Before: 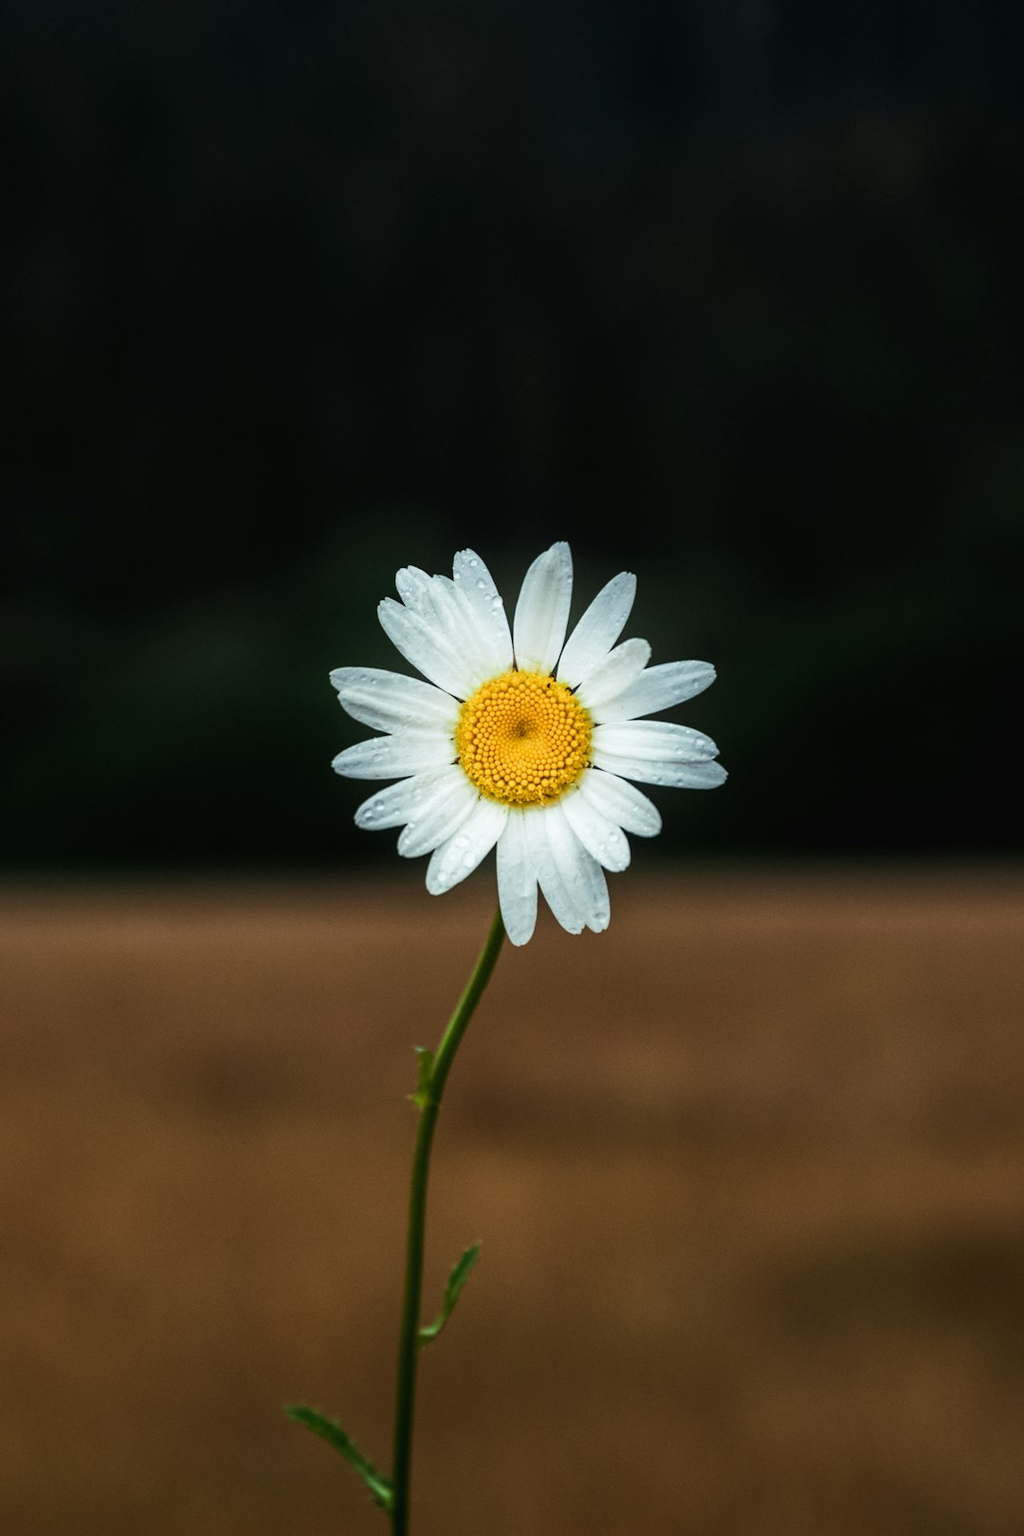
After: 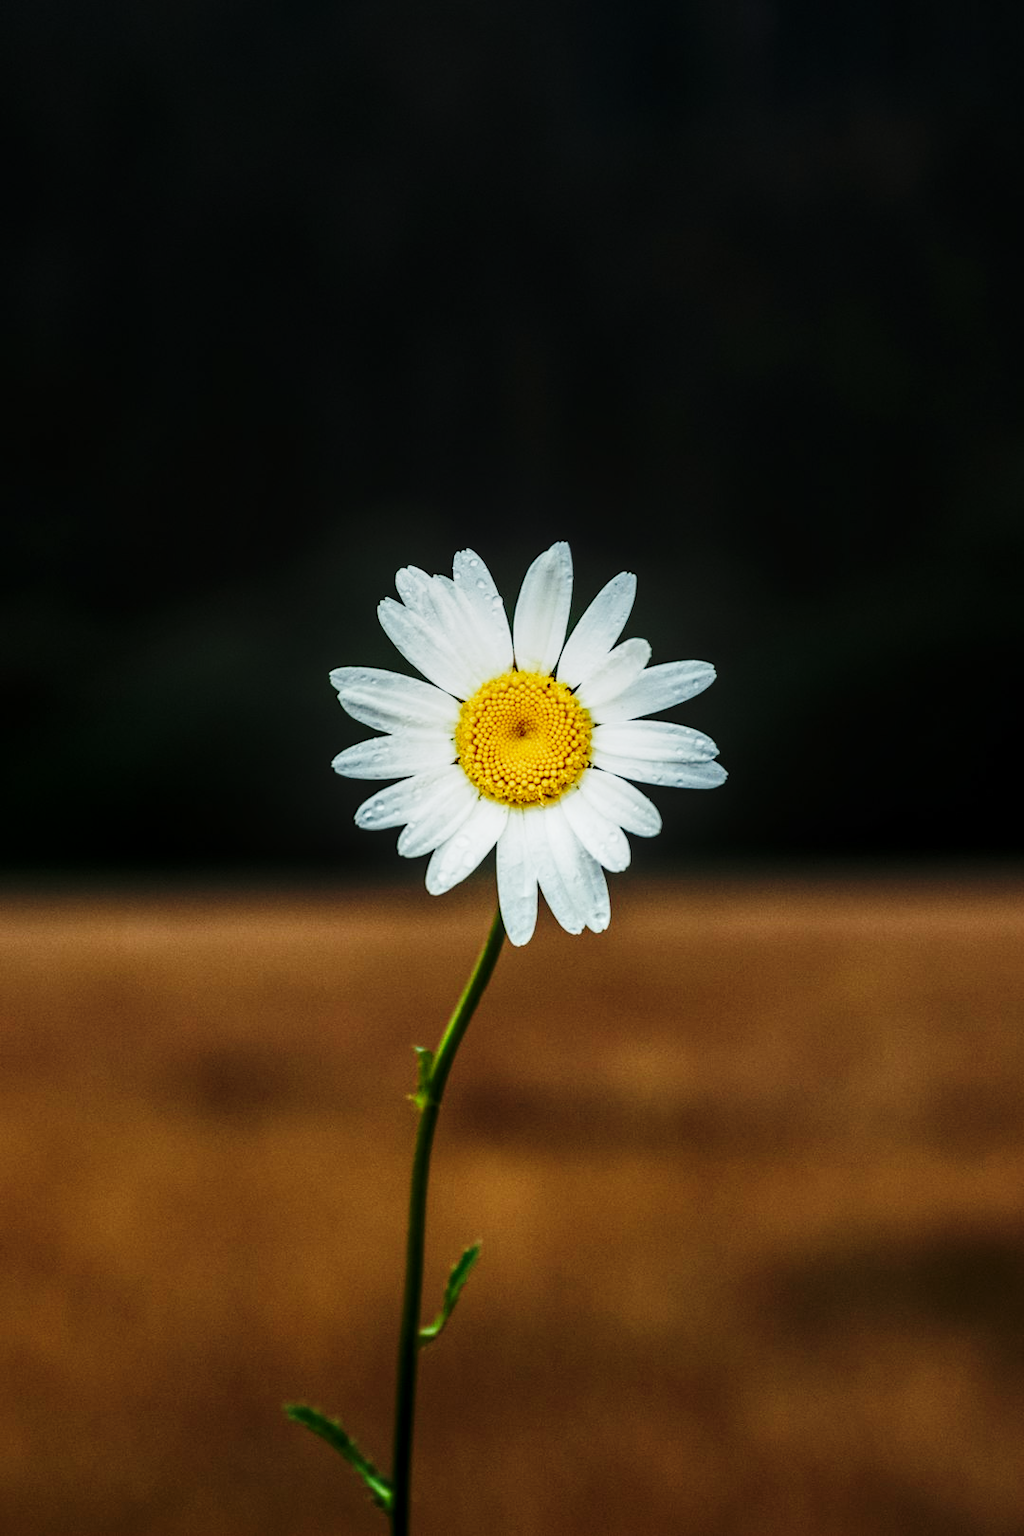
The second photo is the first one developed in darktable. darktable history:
base curve: curves: ch0 [(0, 0) (0.036, 0.025) (0.121, 0.166) (0.206, 0.329) (0.605, 0.79) (1, 1)], preserve colors none
local contrast: on, module defaults
